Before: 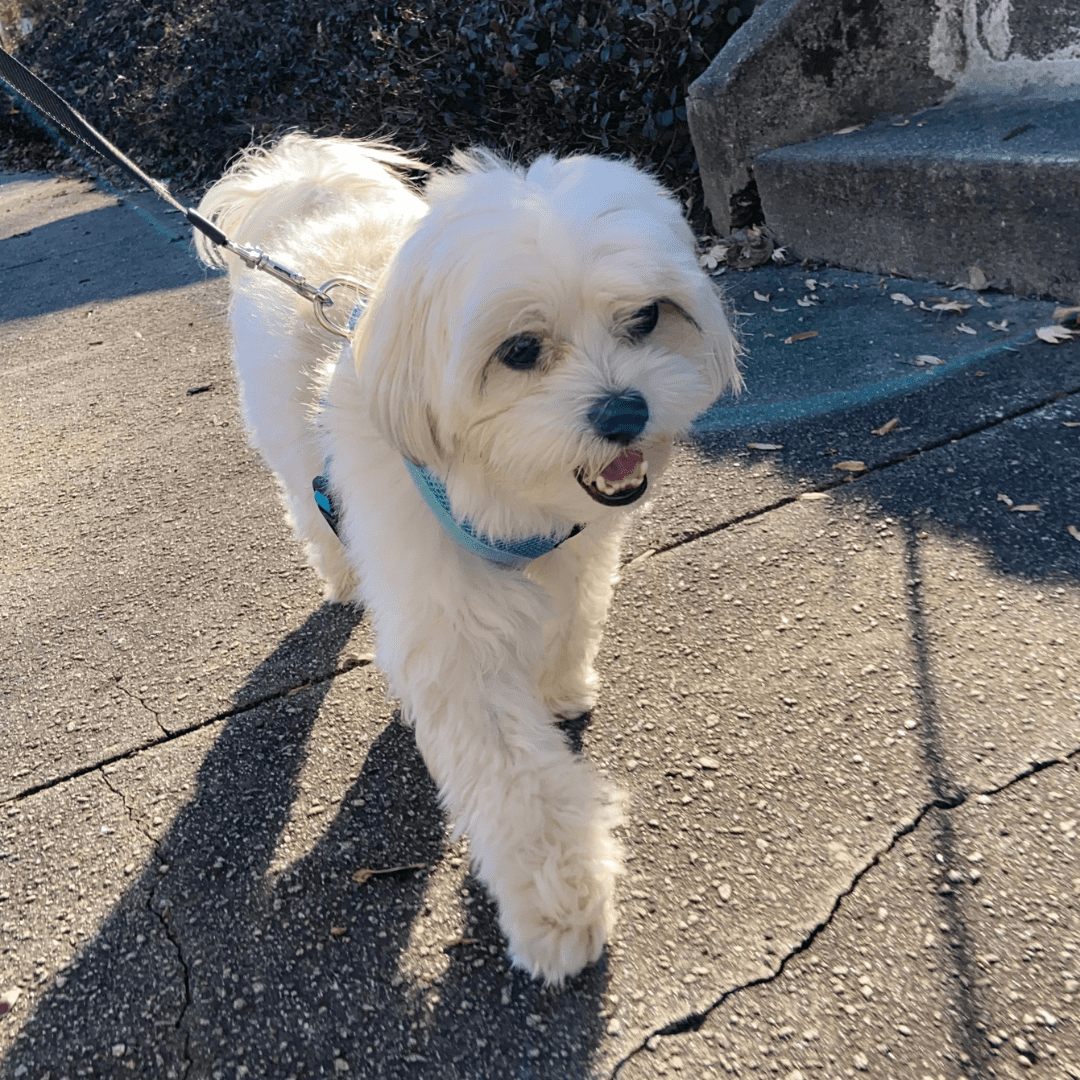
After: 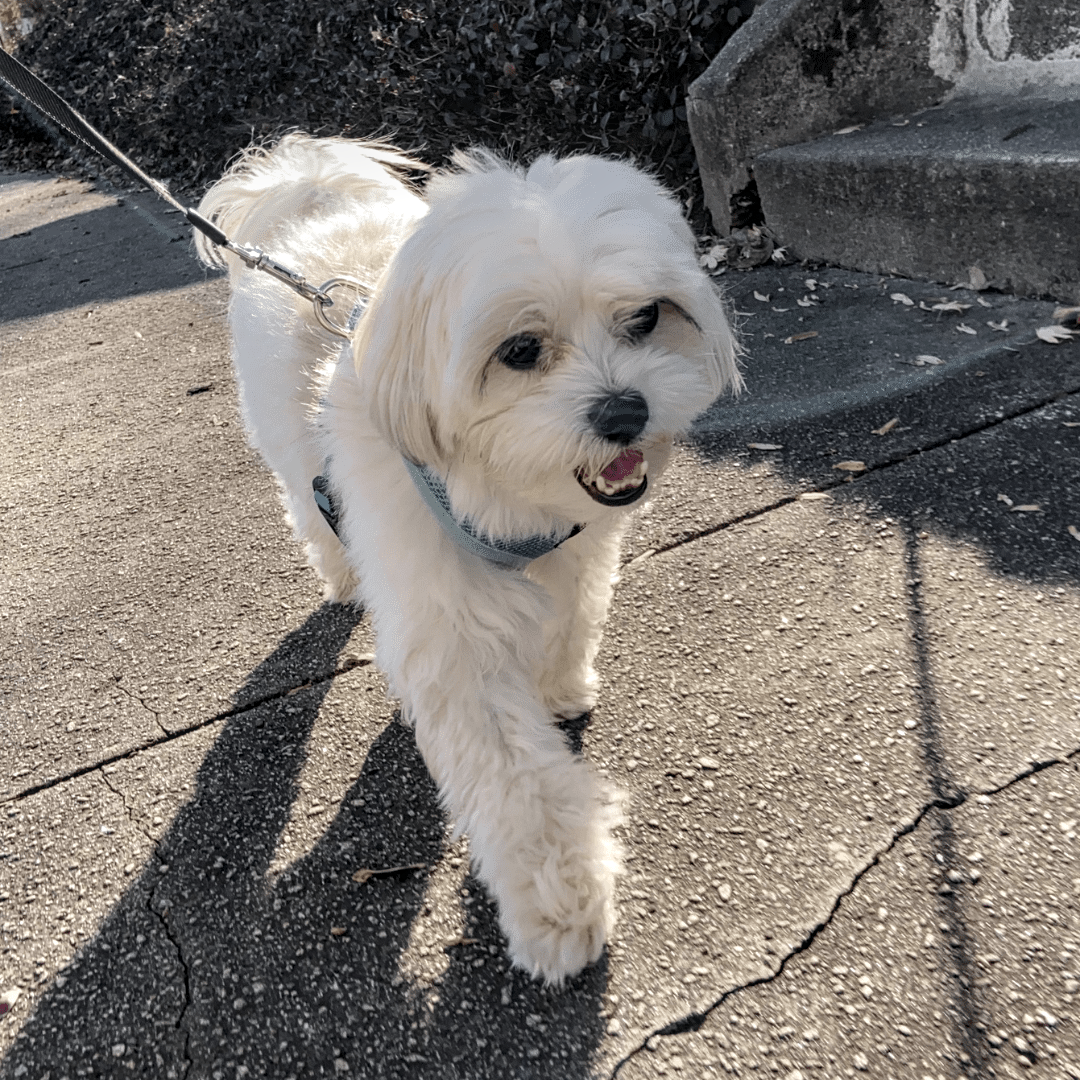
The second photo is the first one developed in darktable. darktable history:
color zones: curves: ch1 [(0, 0.638) (0.193, 0.442) (0.286, 0.15) (0.429, 0.14) (0.571, 0.142) (0.714, 0.154) (0.857, 0.175) (1, 0.638)]
local contrast: detail 130%
